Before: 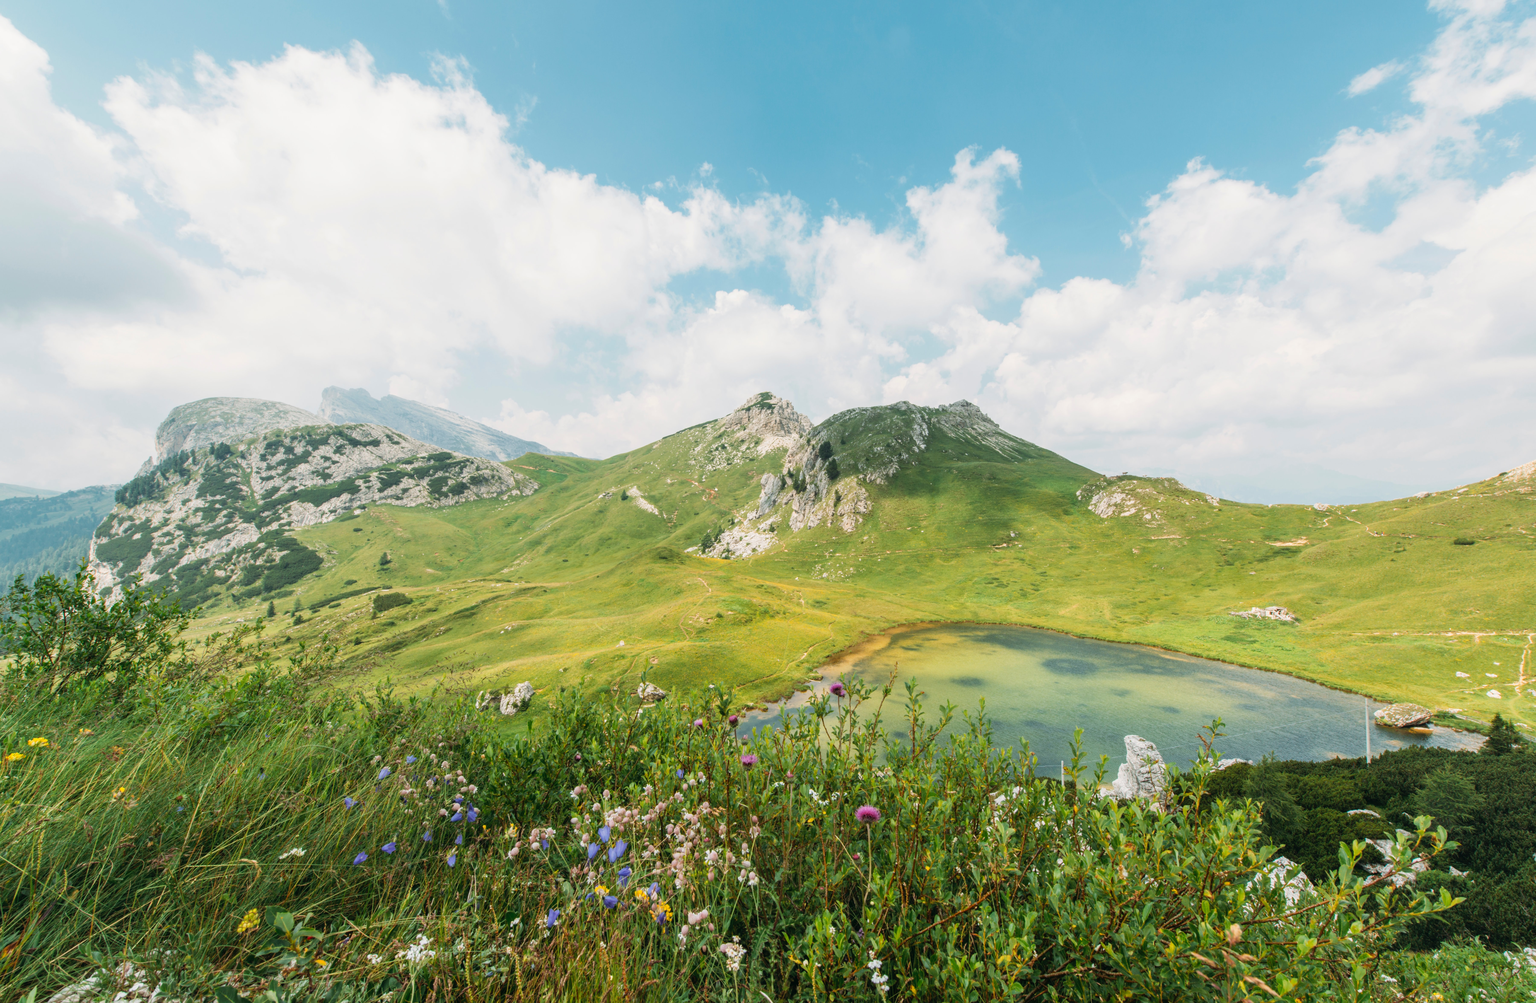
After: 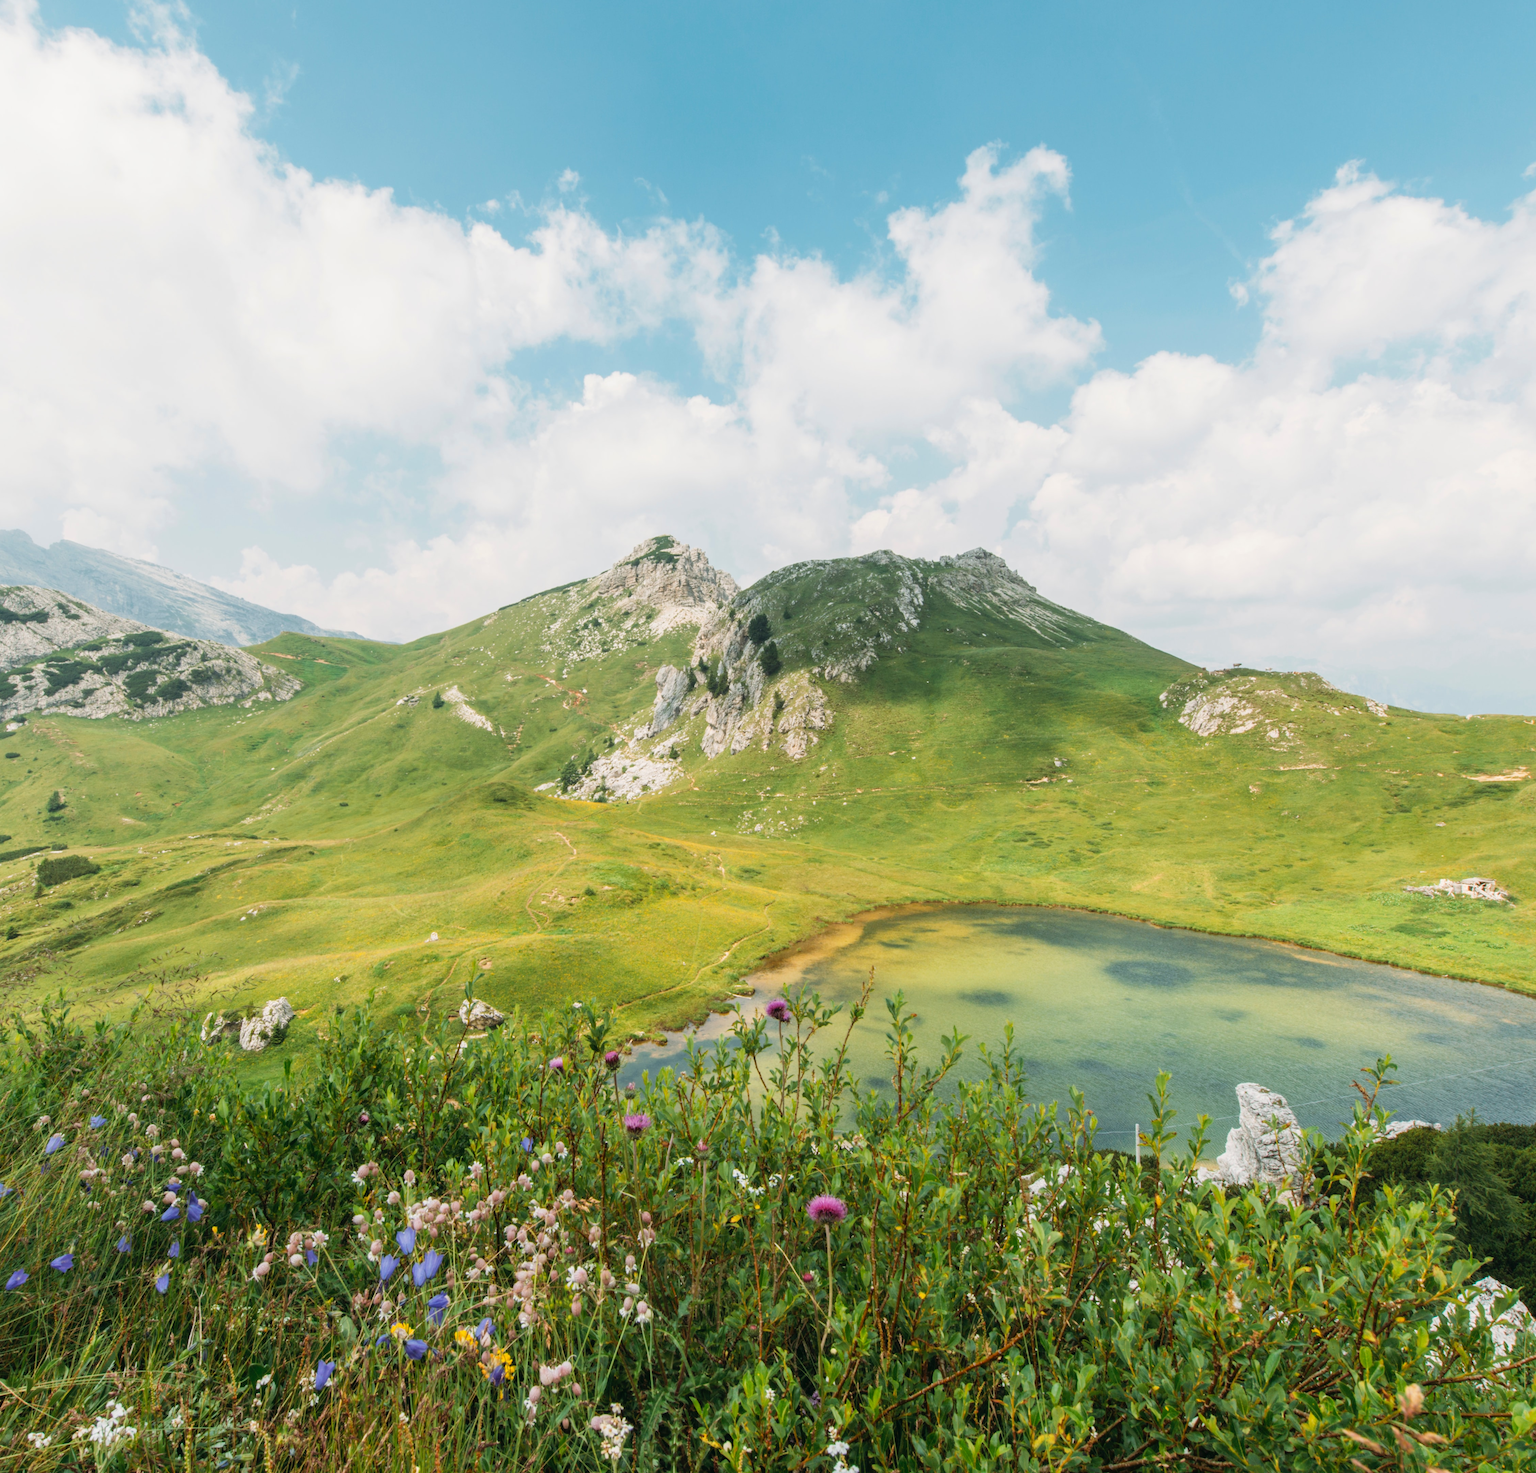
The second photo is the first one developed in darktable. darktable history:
crop and rotate: left 22.792%, top 5.641%, right 14.551%, bottom 2.269%
